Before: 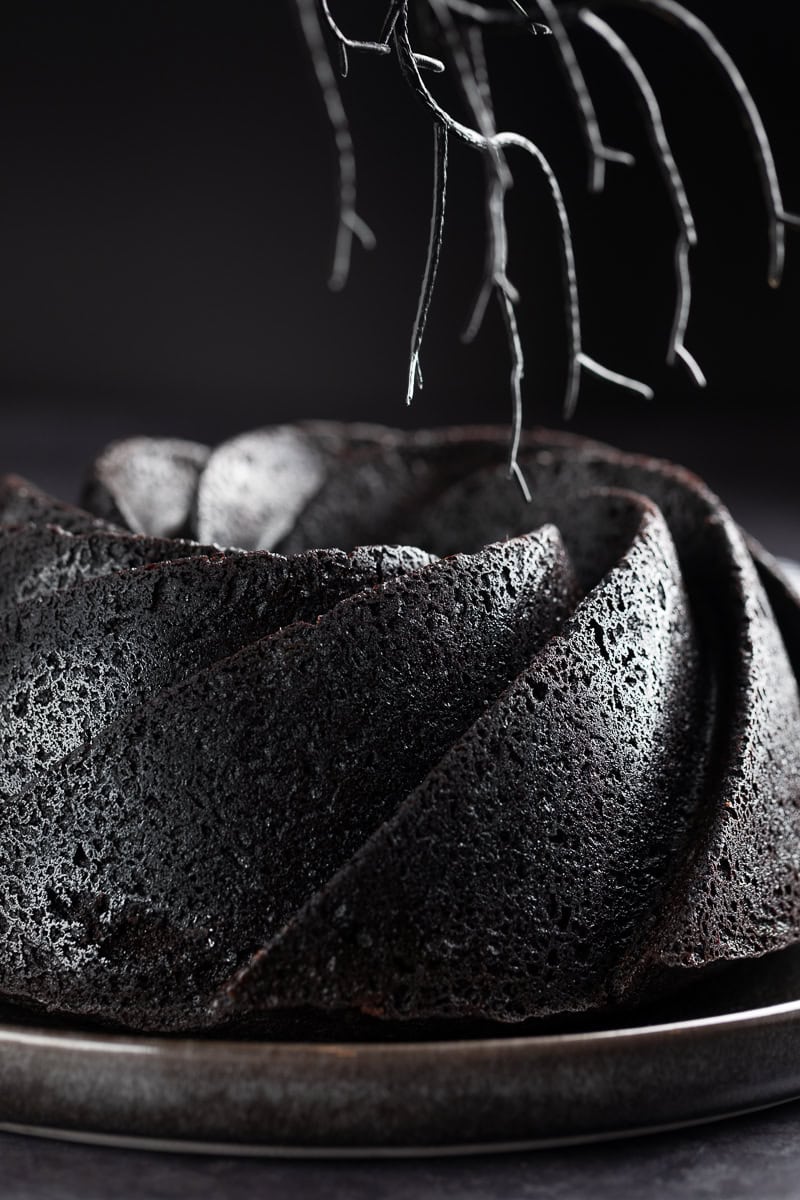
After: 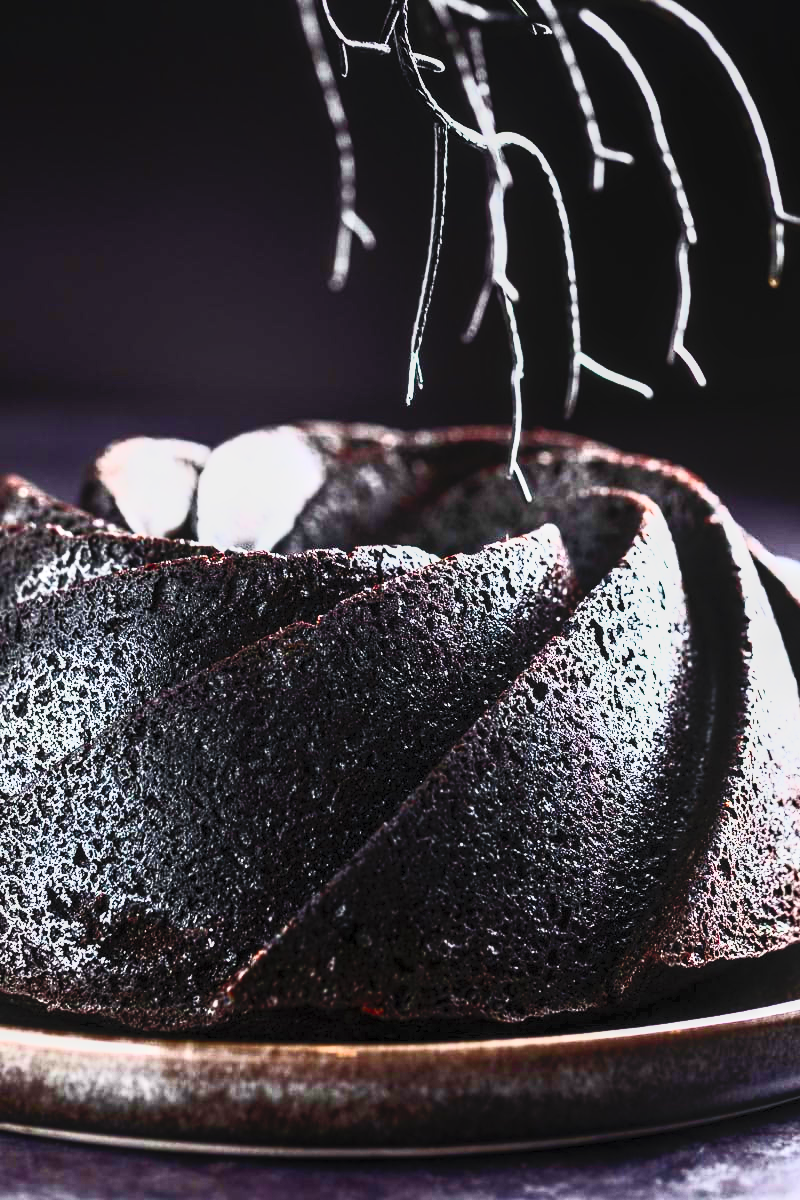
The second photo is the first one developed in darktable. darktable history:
base curve: curves: ch0 [(0, 0) (0.012, 0.01) (0.073, 0.168) (0.31, 0.711) (0.645, 0.957) (1, 1)], preserve colors none
contrast brightness saturation: contrast 0.83, brightness 0.59, saturation 0.59
local contrast: on, module defaults
velvia: on, module defaults
tone equalizer: on, module defaults
